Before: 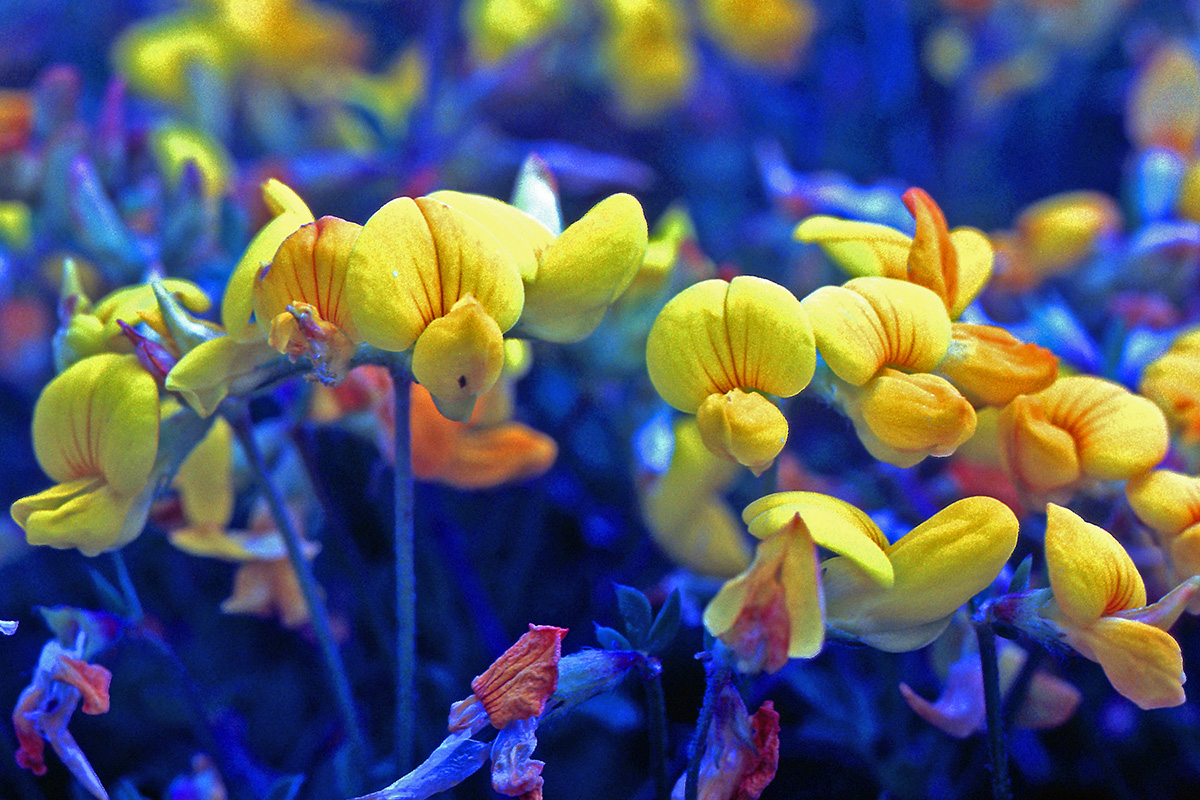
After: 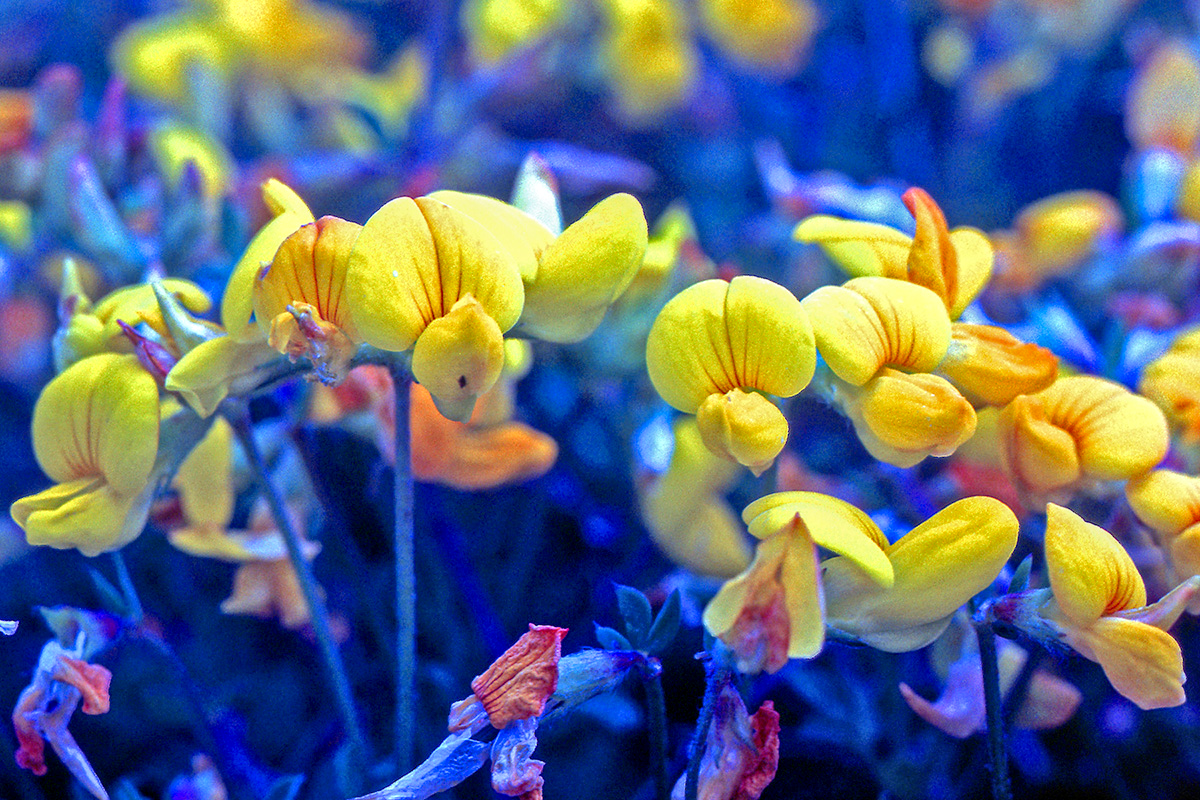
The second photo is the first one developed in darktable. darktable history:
local contrast: on, module defaults
contrast brightness saturation: contrast 0.099, brightness 0.029, saturation 0.093
